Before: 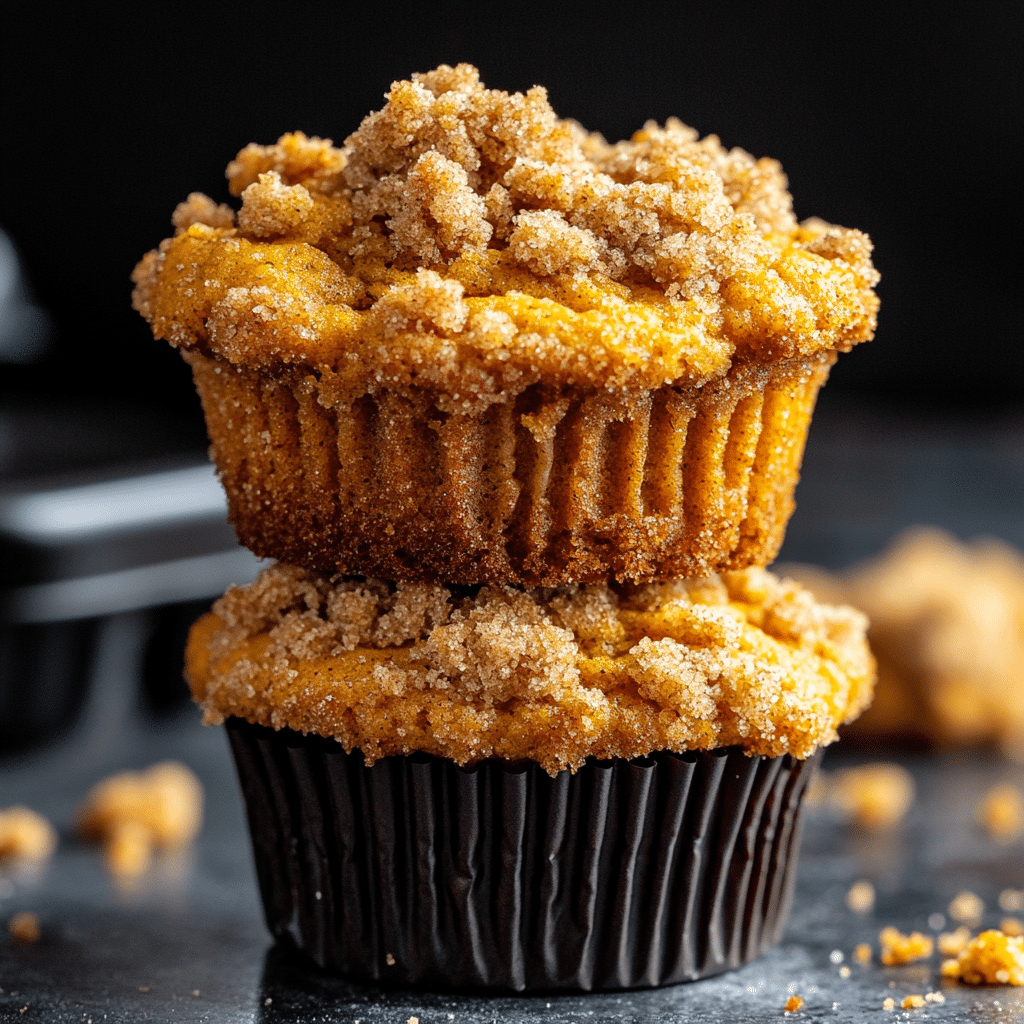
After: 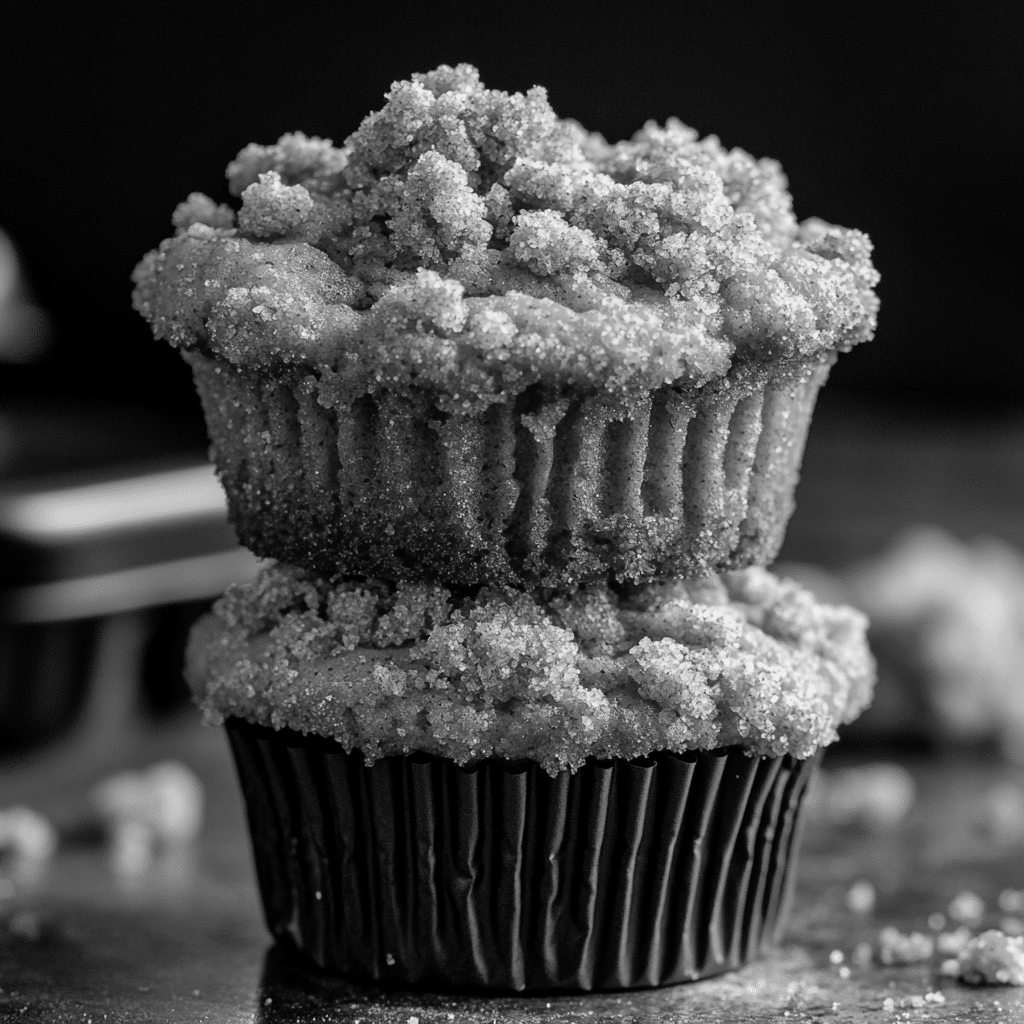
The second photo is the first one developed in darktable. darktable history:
color calibration: output gray [0.25, 0.35, 0.4, 0], gray › normalize channels true, illuminant as shot in camera, x 0.358, y 0.373, temperature 4628.91 K, gamut compression 0.025
levels: black 0.058%
